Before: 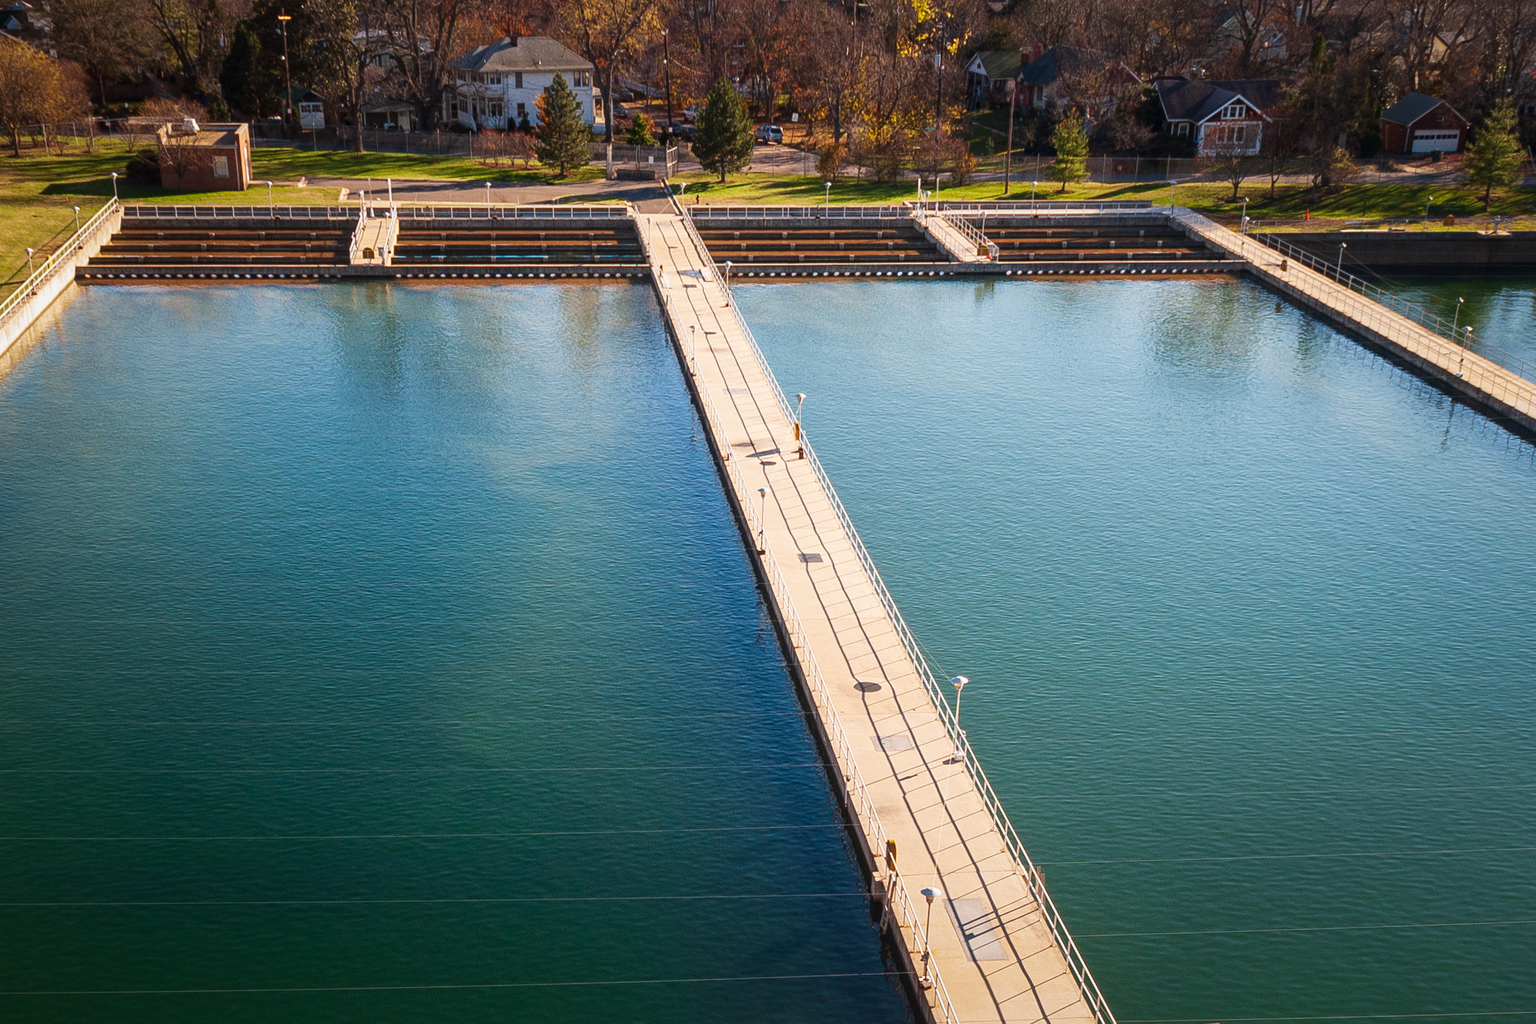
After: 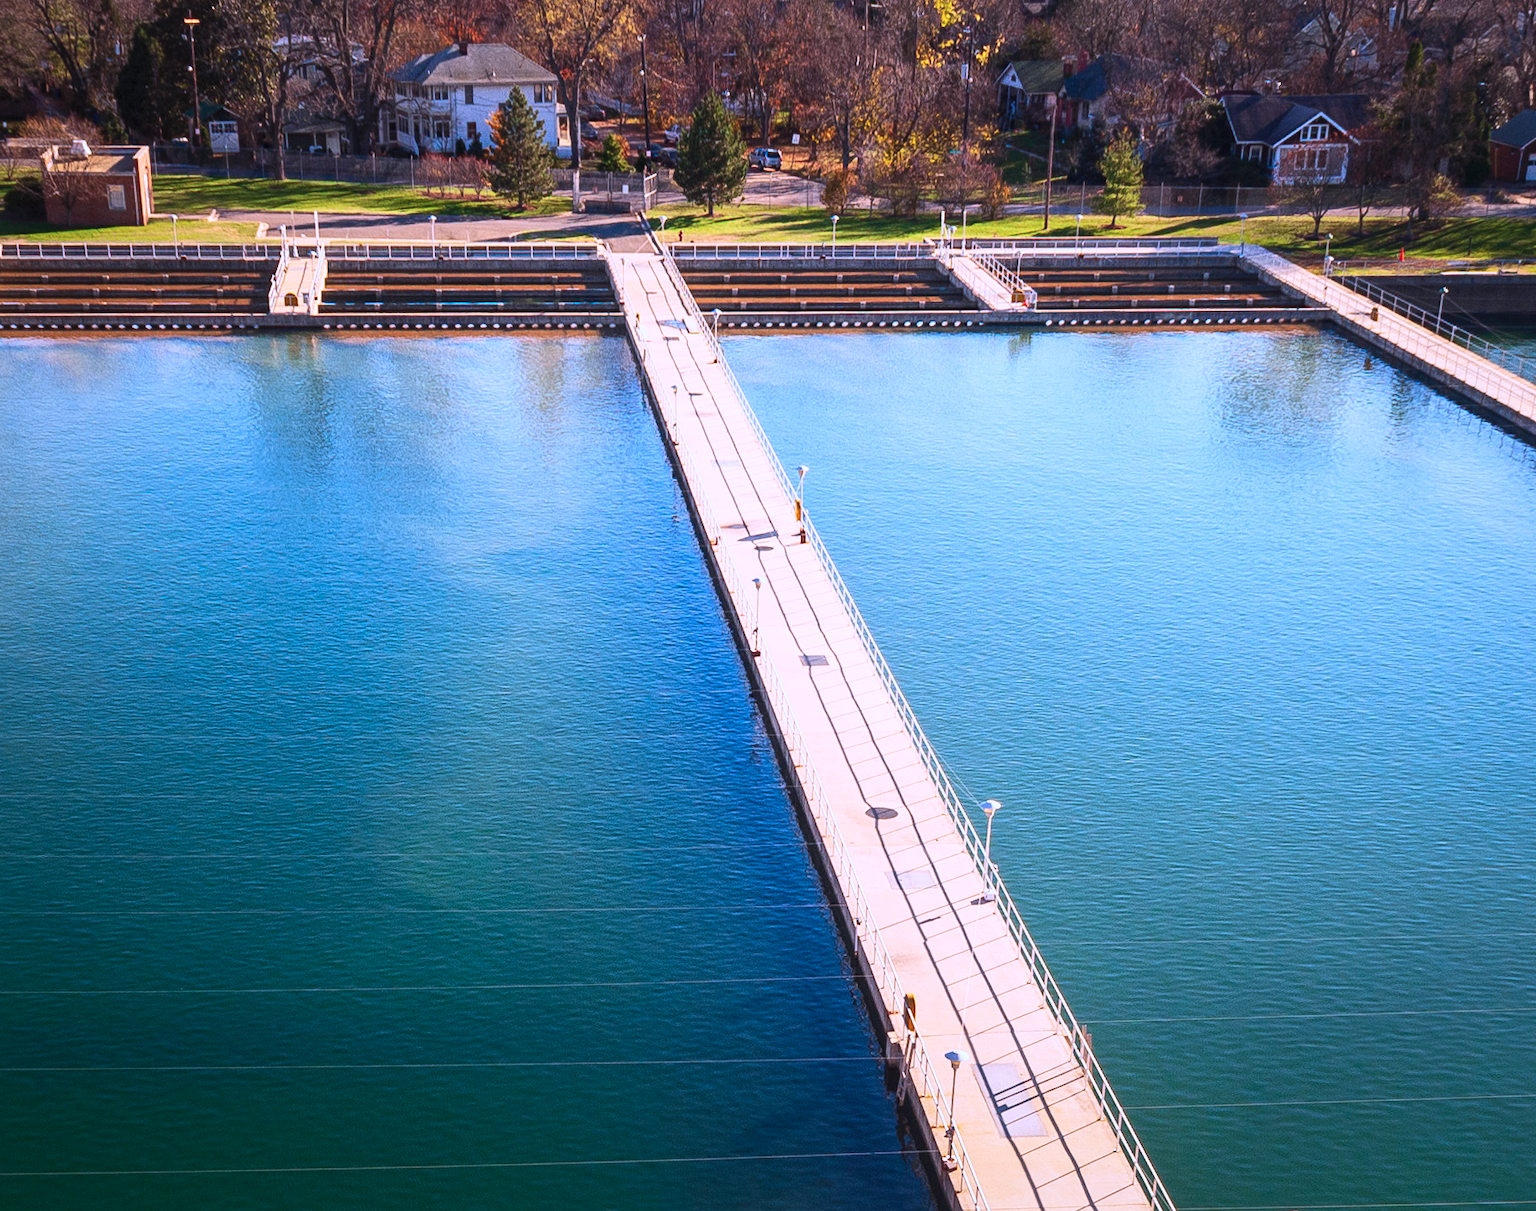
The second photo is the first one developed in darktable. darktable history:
contrast brightness saturation: contrast 0.196, brightness 0.169, saturation 0.217
color calibration: illuminant as shot in camera, x 0.379, y 0.398, temperature 4138.95 K
crop: left 7.997%, right 7.483%
